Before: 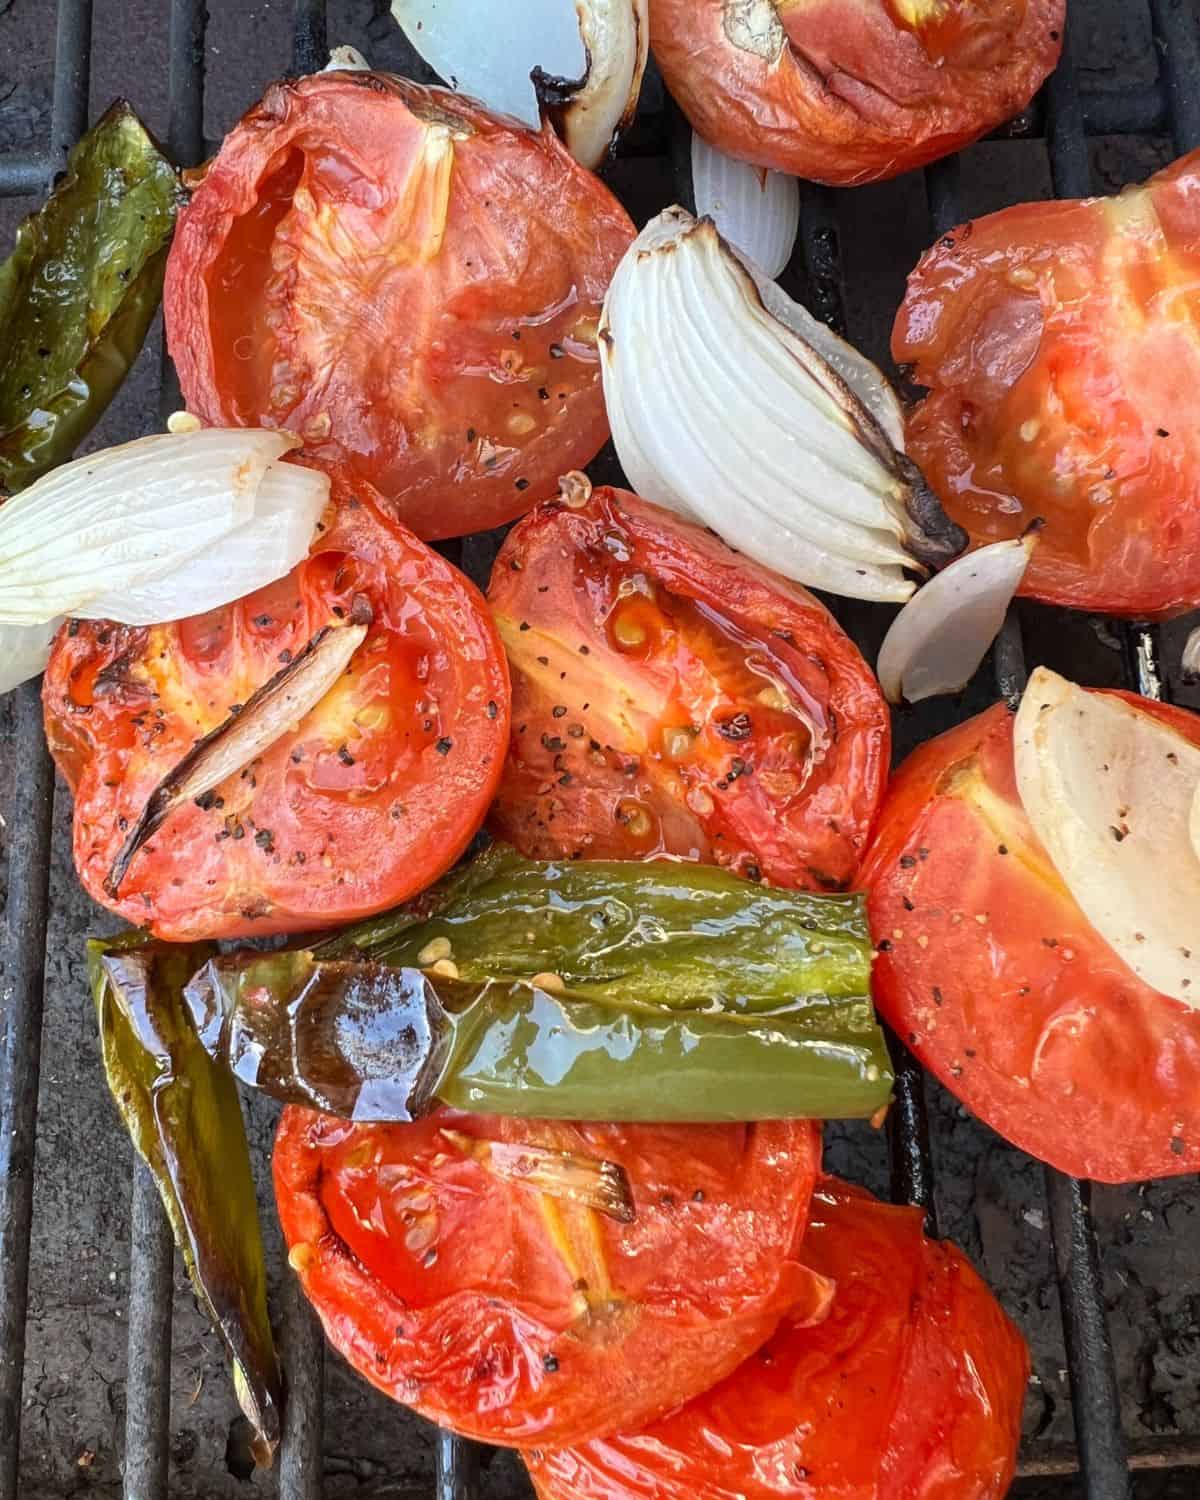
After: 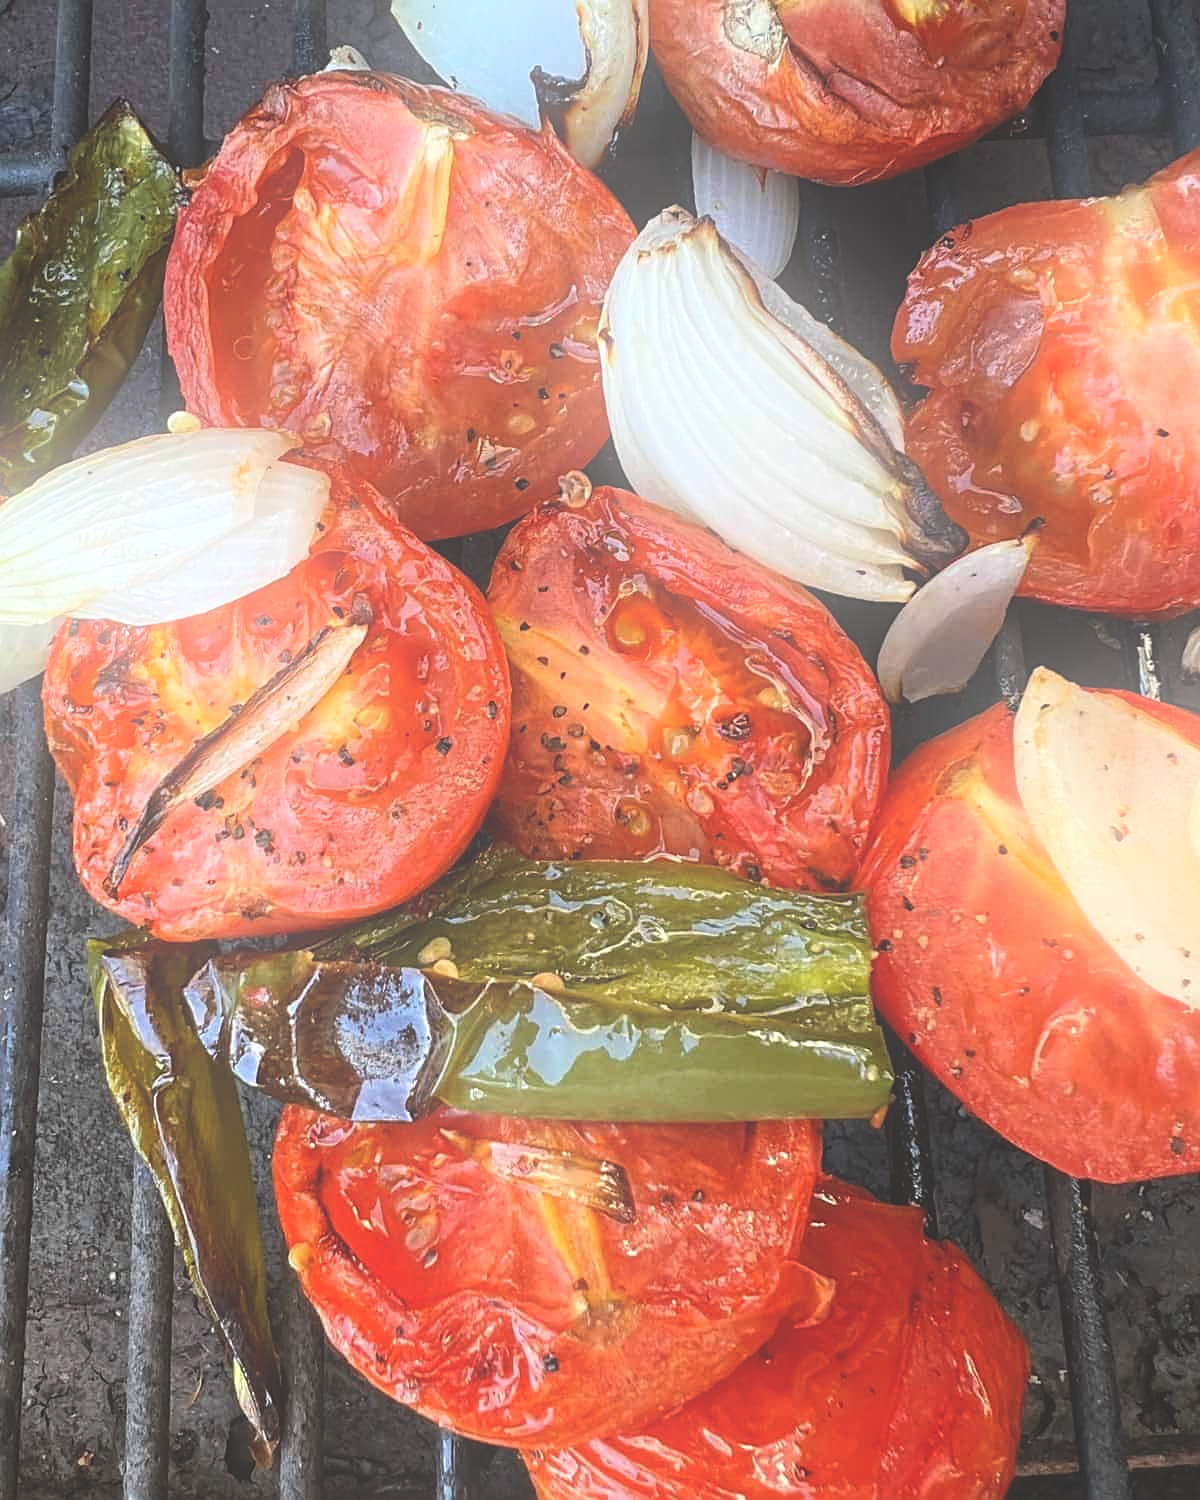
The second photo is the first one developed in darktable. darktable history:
bloom: threshold 82.5%, strength 16.25%
exposure: black level correction -0.03, compensate highlight preservation false
sharpen: on, module defaults
